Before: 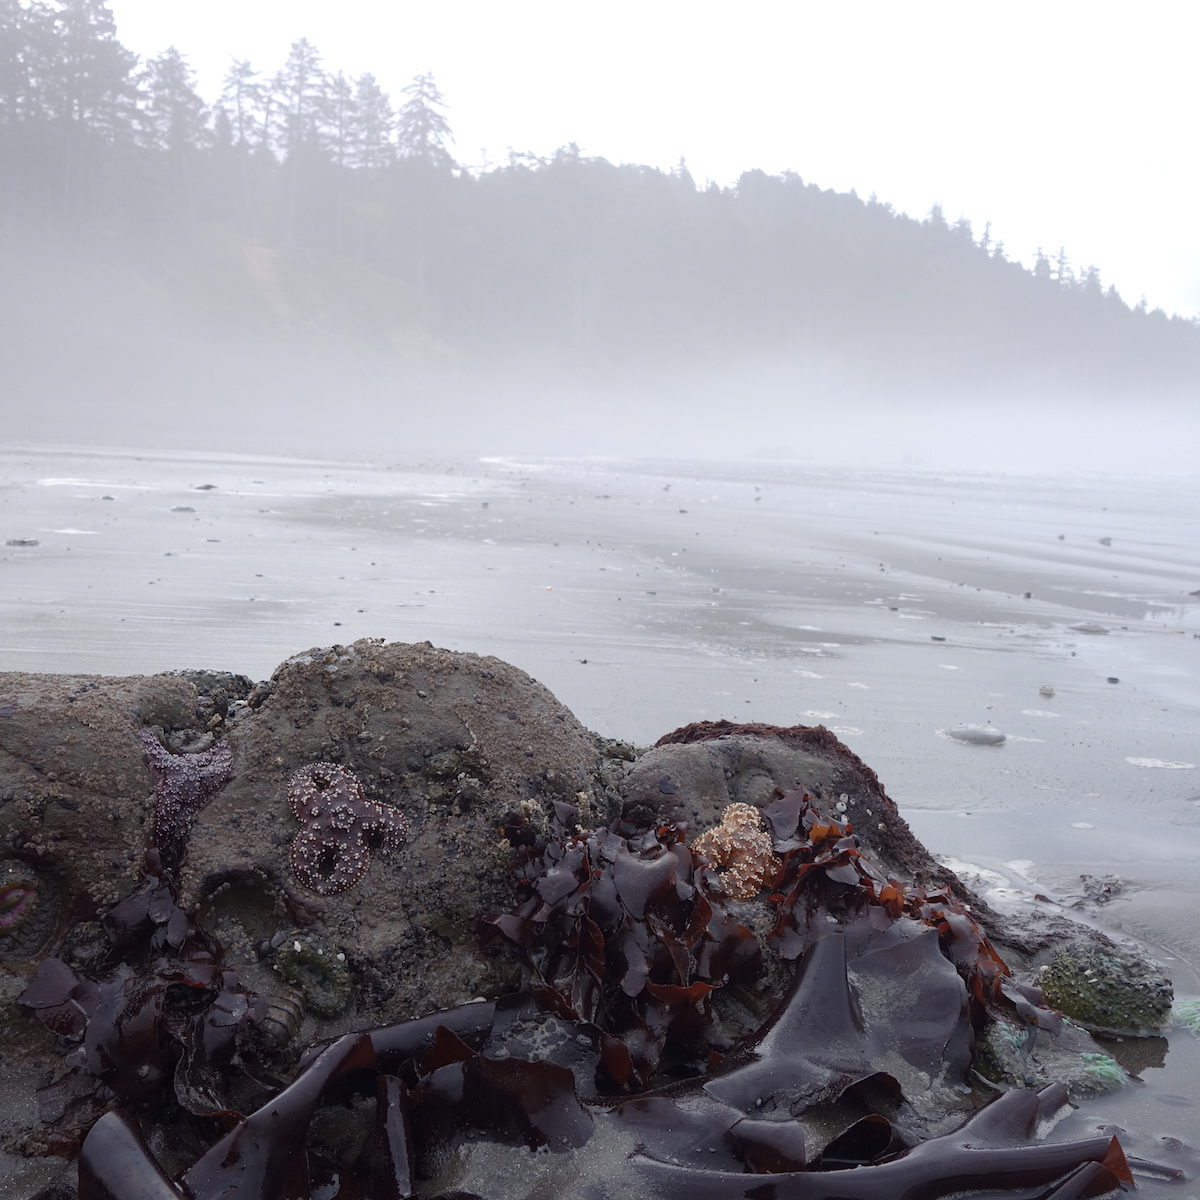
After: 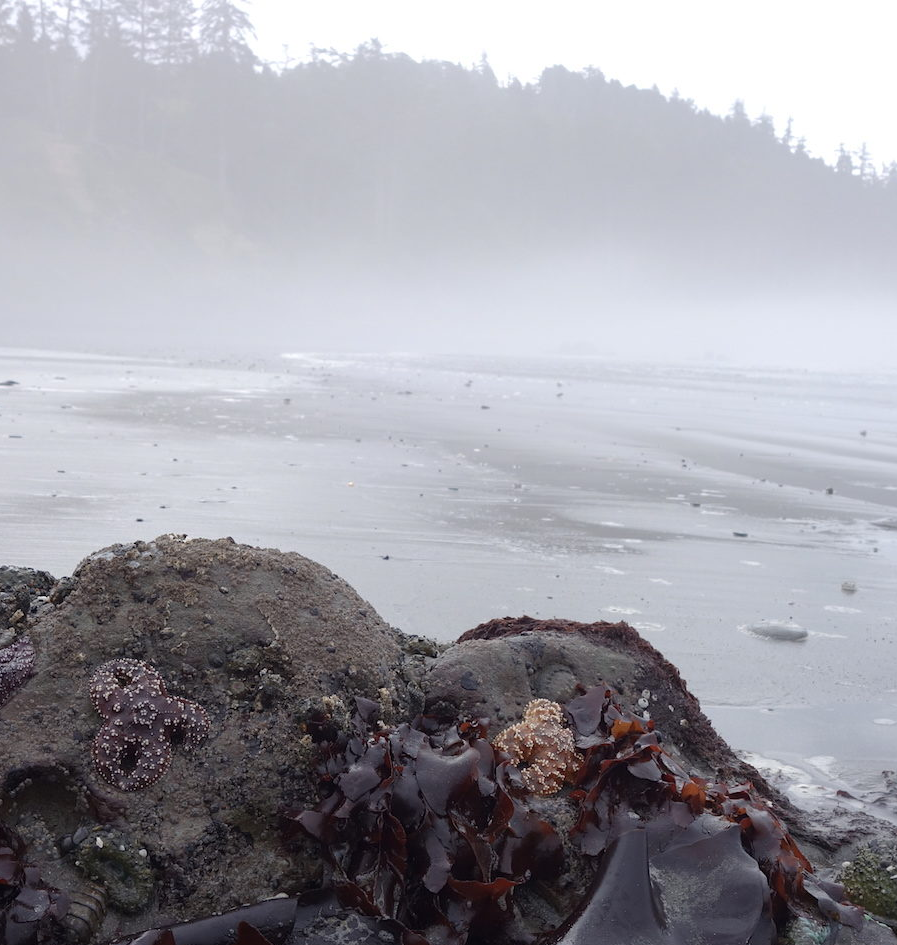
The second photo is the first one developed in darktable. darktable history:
crop: left 16.561%, top 8.676%, right 8.615%, bottom 12.55%
